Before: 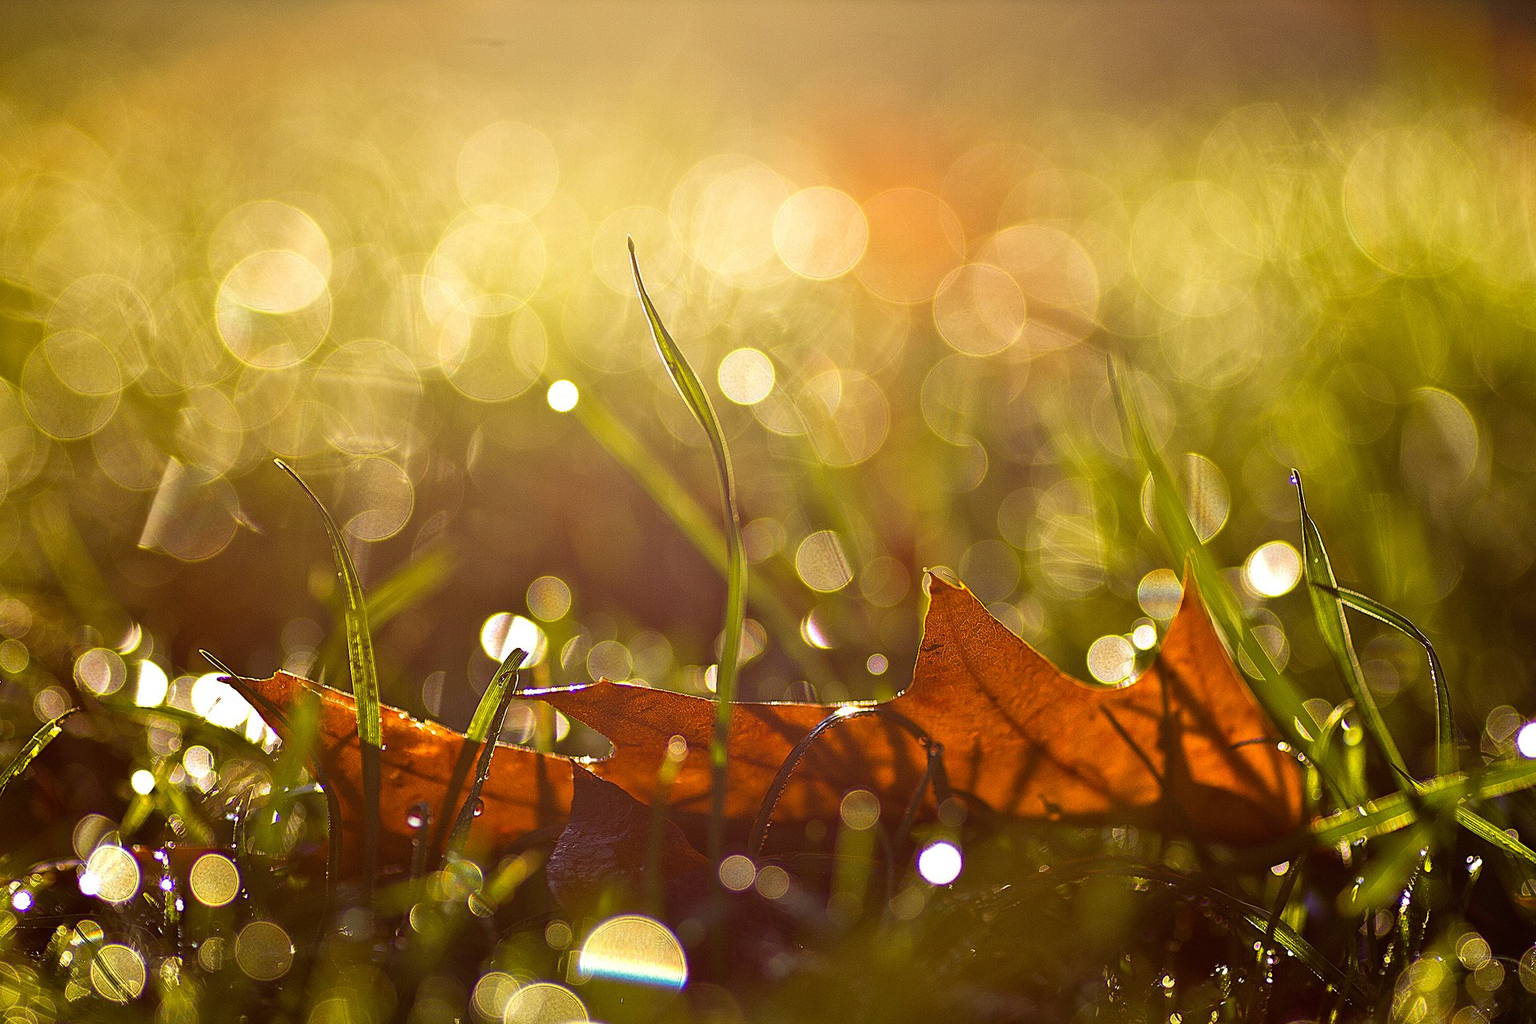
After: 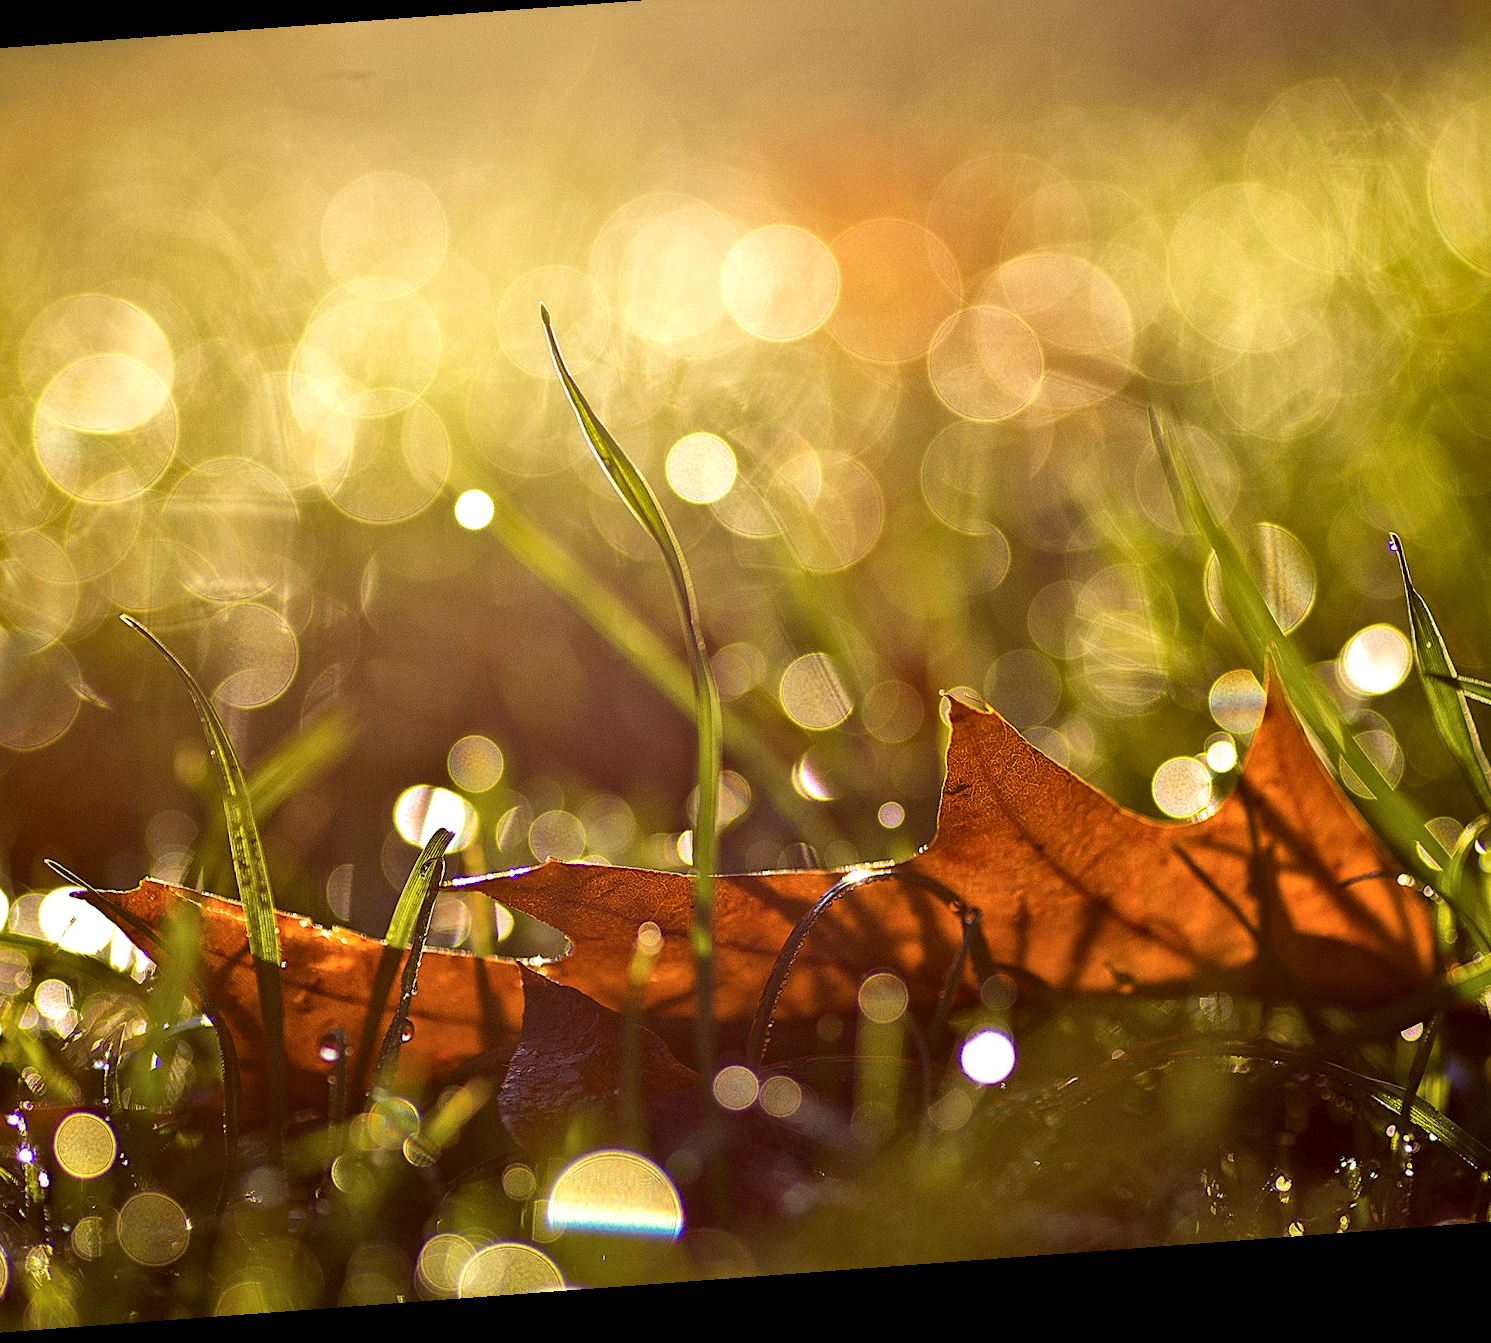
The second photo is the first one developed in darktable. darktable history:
local contrast: mode bilateral grid, contrast 20, coarseness 100, detail 150%, midtone range 0.2
crop and rotate: left 13.15%, top 5.251%, right 12.609%
rotate and perspective: rotation -4.25°, automatic cropping off
